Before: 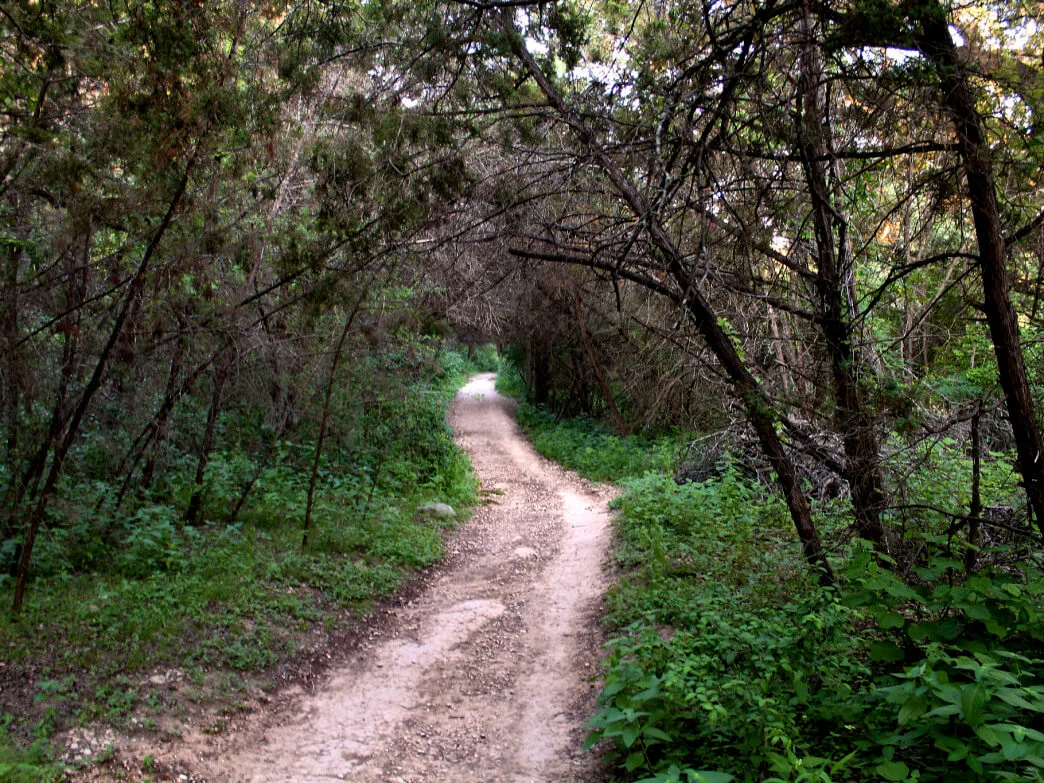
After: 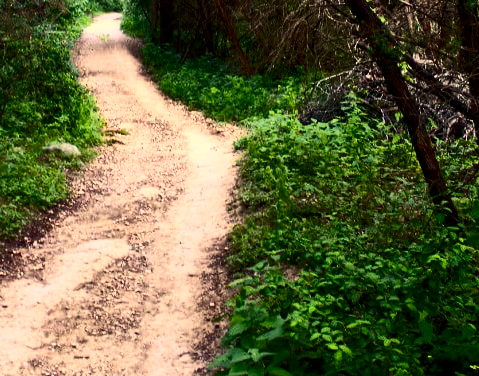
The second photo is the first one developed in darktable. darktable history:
color correction: highlights a* 2.68, highlights b* 23.38
crop: left 35.989%, top 46.028%, right 18.073%, bottom 5.838%
contrast brightness saturation: contrast 0.4, brightness 0.052, saturation 0.263
